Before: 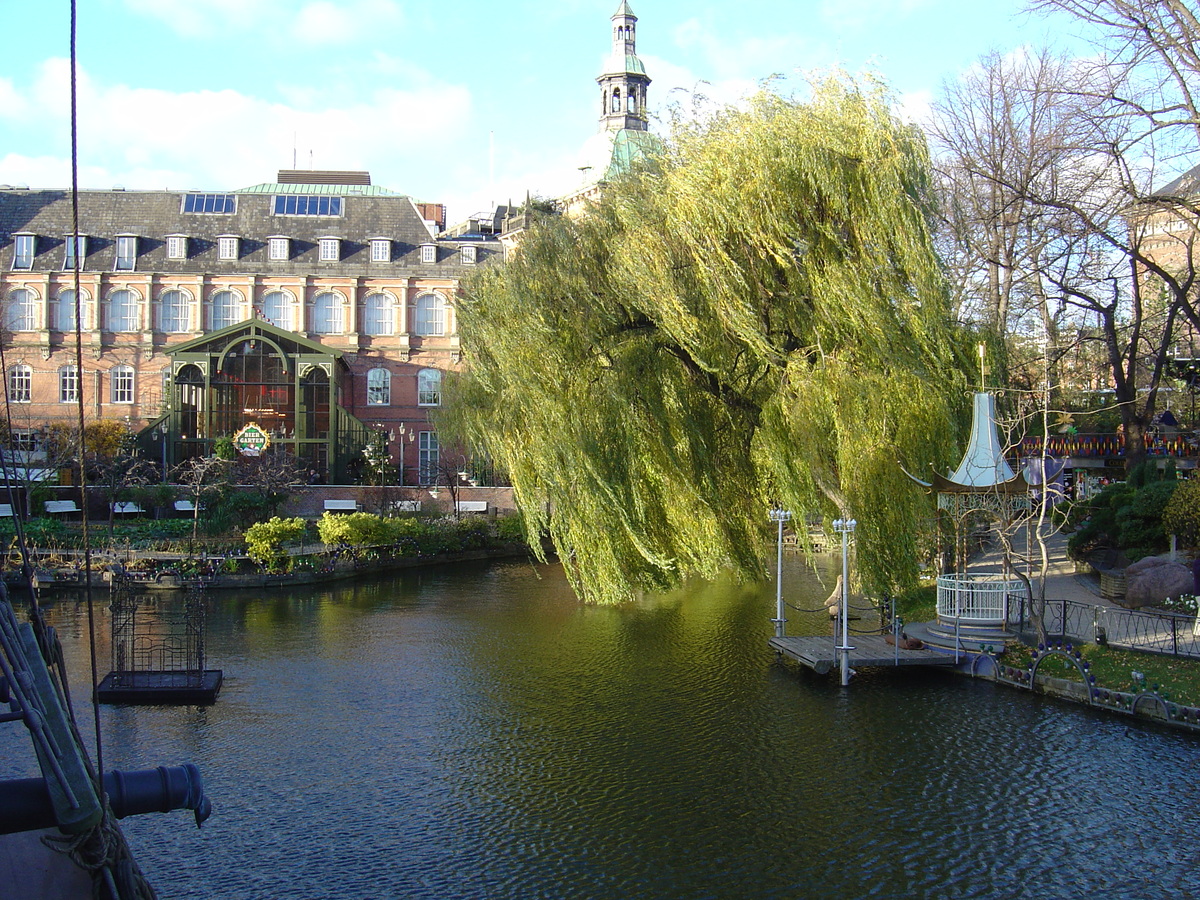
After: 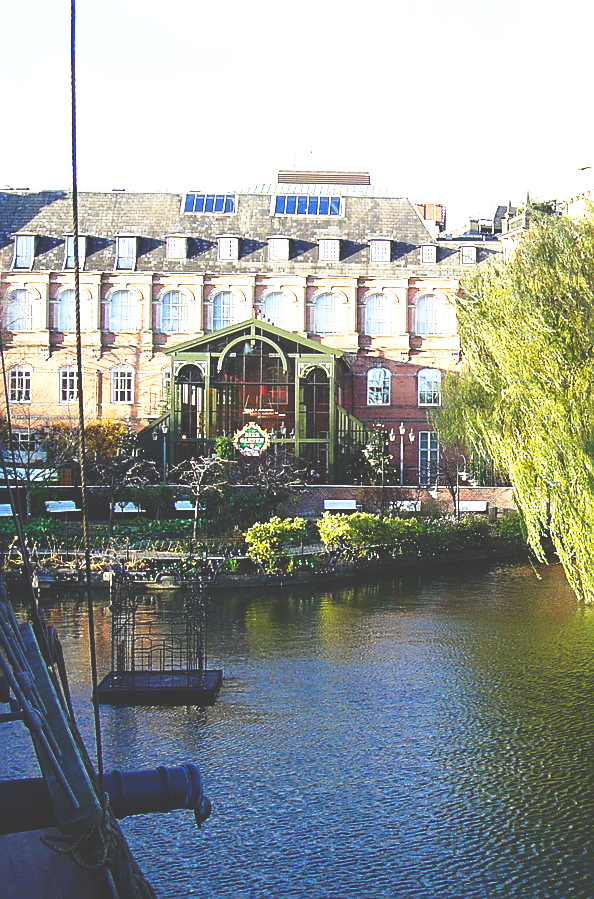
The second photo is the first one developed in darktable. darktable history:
base curve: curves: ch0 [(0, 0.036) (0.007, 0.037) (0.604, 0.887) (1, 1)], preserve colors none
exposure: exposure 0.6 EV, compensate highlight preservation false
sharpen: on, module defaults
crop and rotate: left 0.015%, top 0%, right 50.419%
